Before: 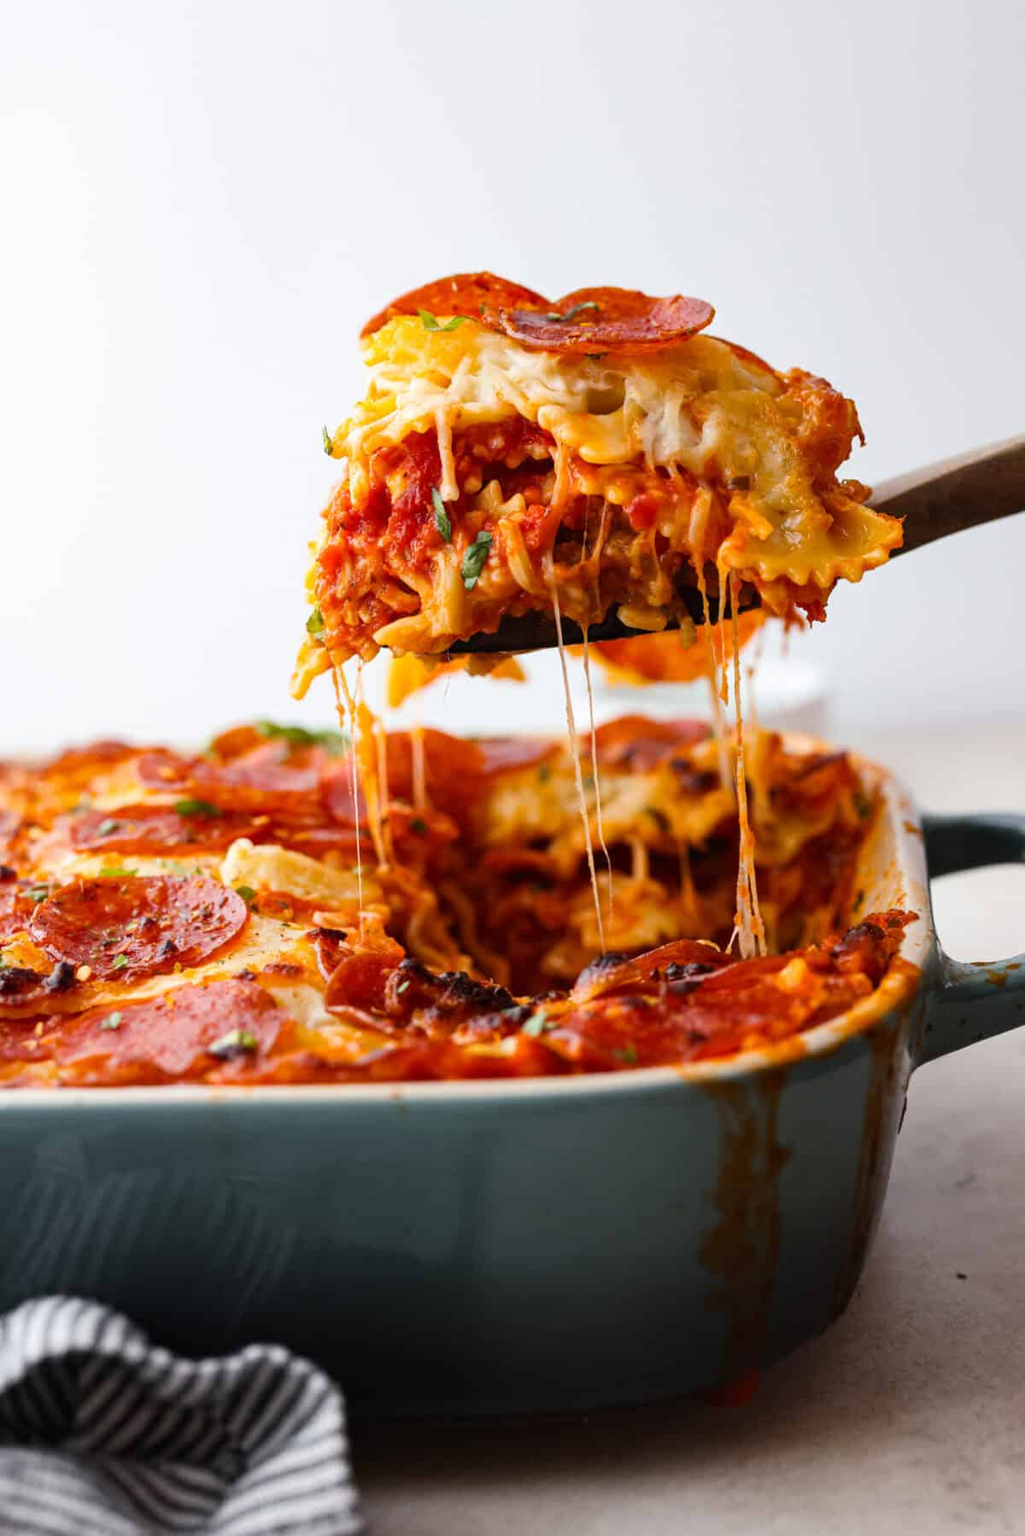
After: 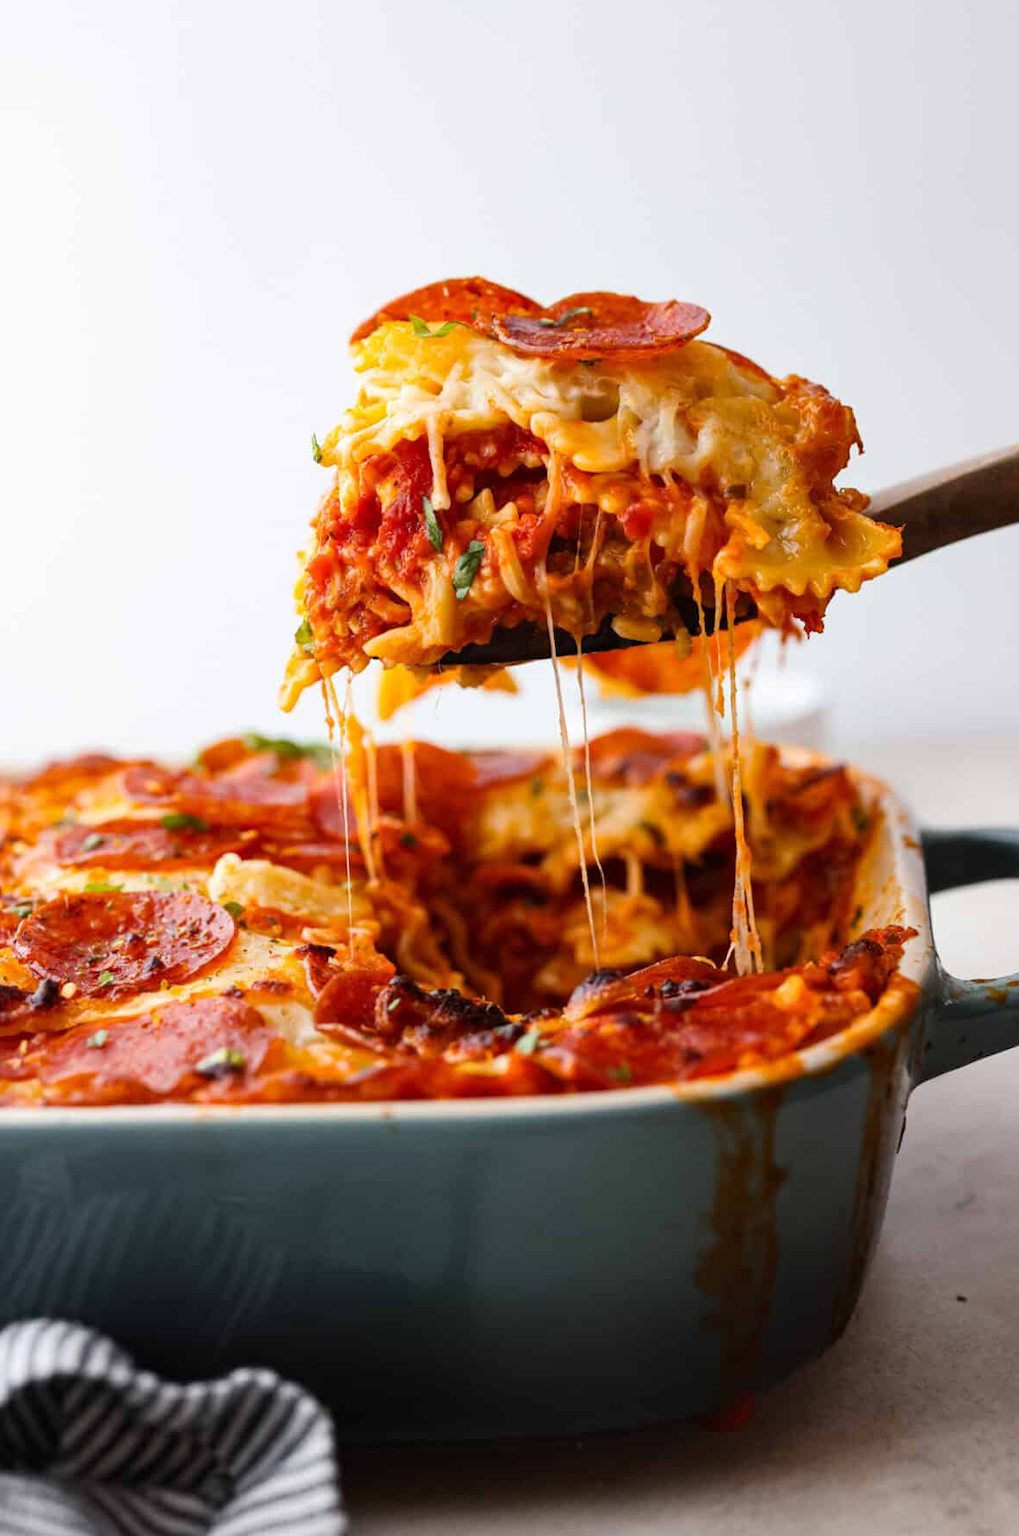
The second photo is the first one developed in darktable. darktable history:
crop and rotate: left 1.638%, right 0.555%, bottom 1.699%
